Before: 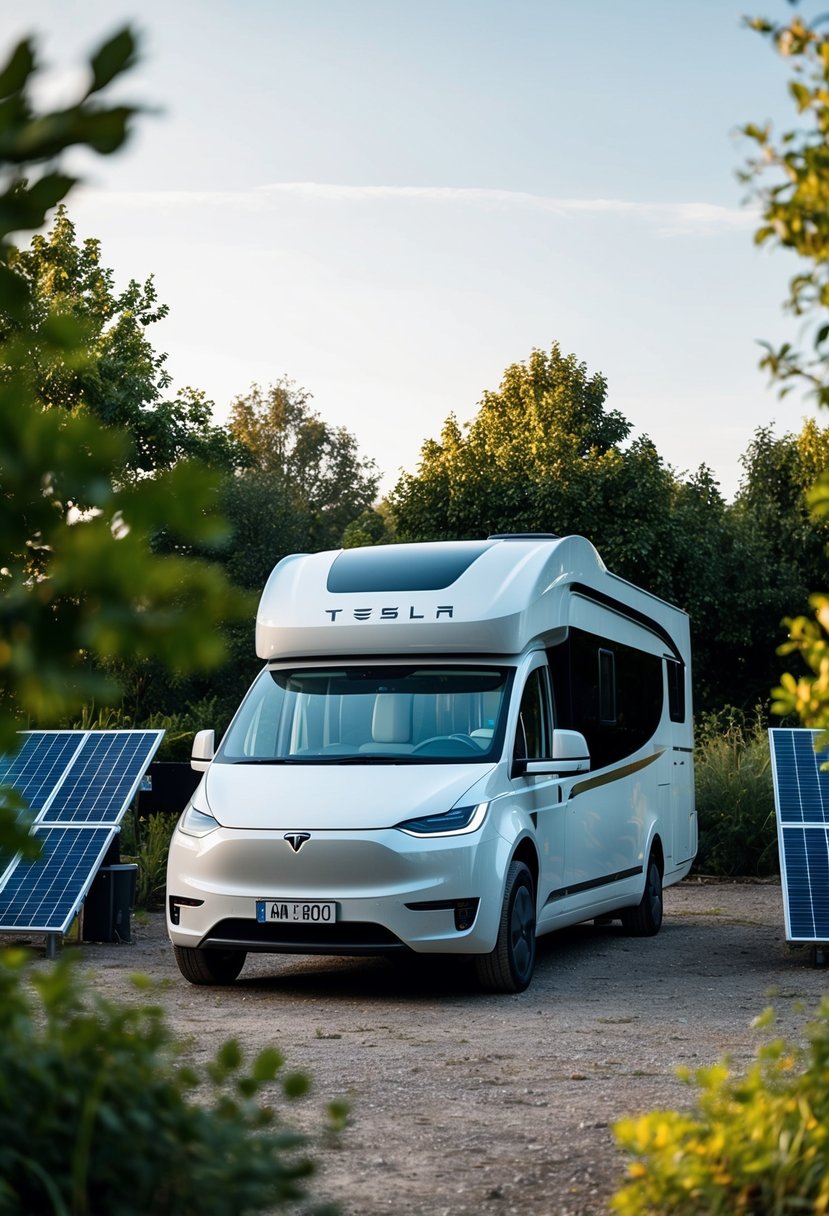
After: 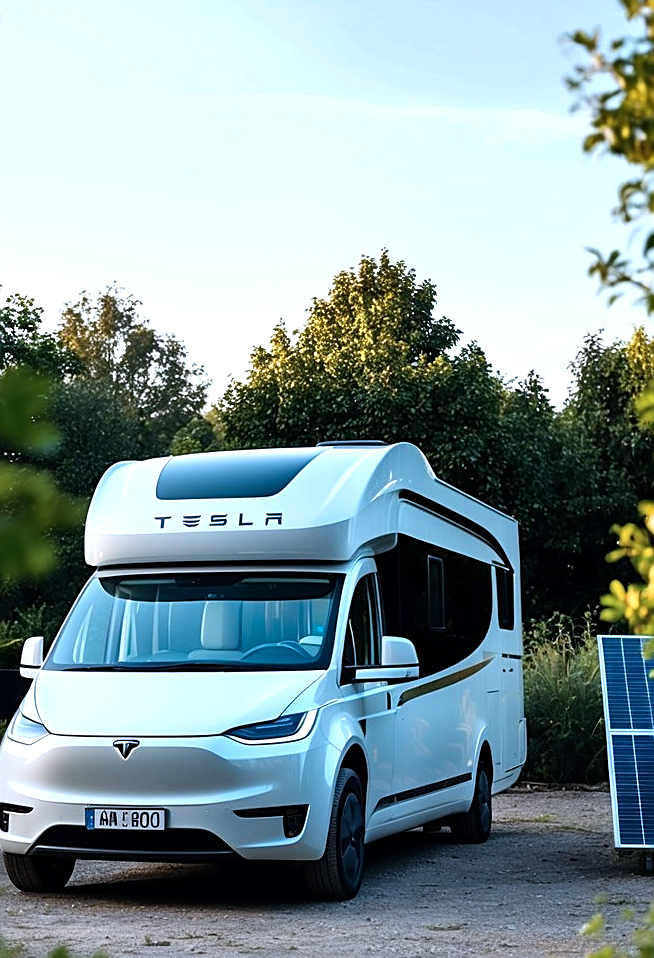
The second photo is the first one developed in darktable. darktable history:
tone equalizer: -8 EV -0.439 EV, -7 EV -0.391 EV, -6 EV -0.319 EV, -5 EV -0.257 EV, -3 EV 0.221 EV, -2 EV 0.356 EV, -1 EV 0.387 EV, +0 EV 0.423 EV
crop and rotate: left 20.712%, top 7.716%, right 0.334%, bottom 13.471%
color calibration: x 0.372, y 0.386, temperature 4284.44 K
sharpen: on, module defaults
shadows and highlights: highlights color adjustment 0.645%, soften with gaussian
exposure: black level correction 0, compensate exposure bias true, compensate highlight preservation false
